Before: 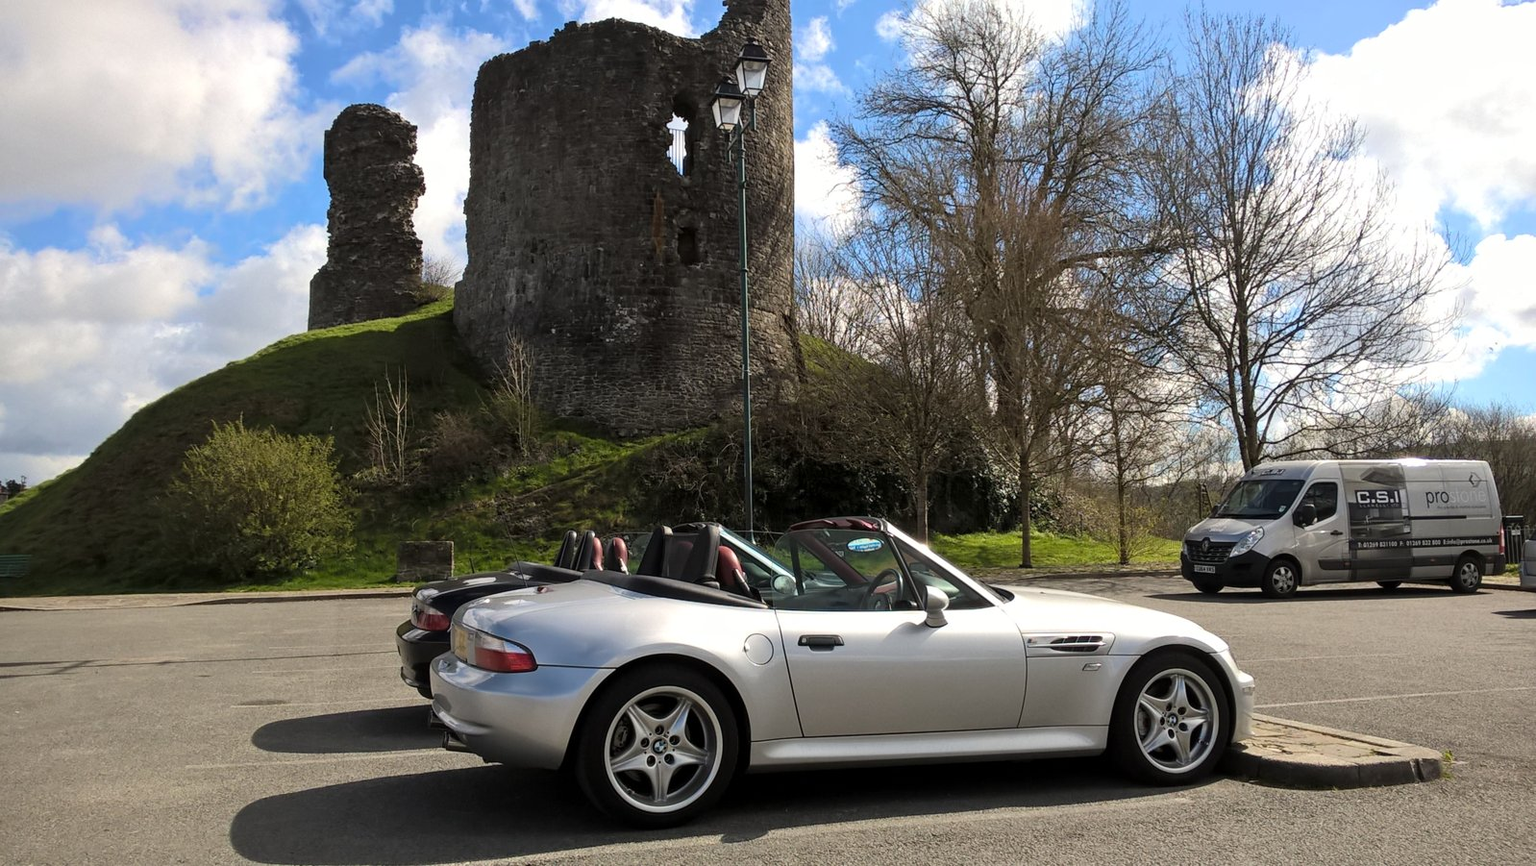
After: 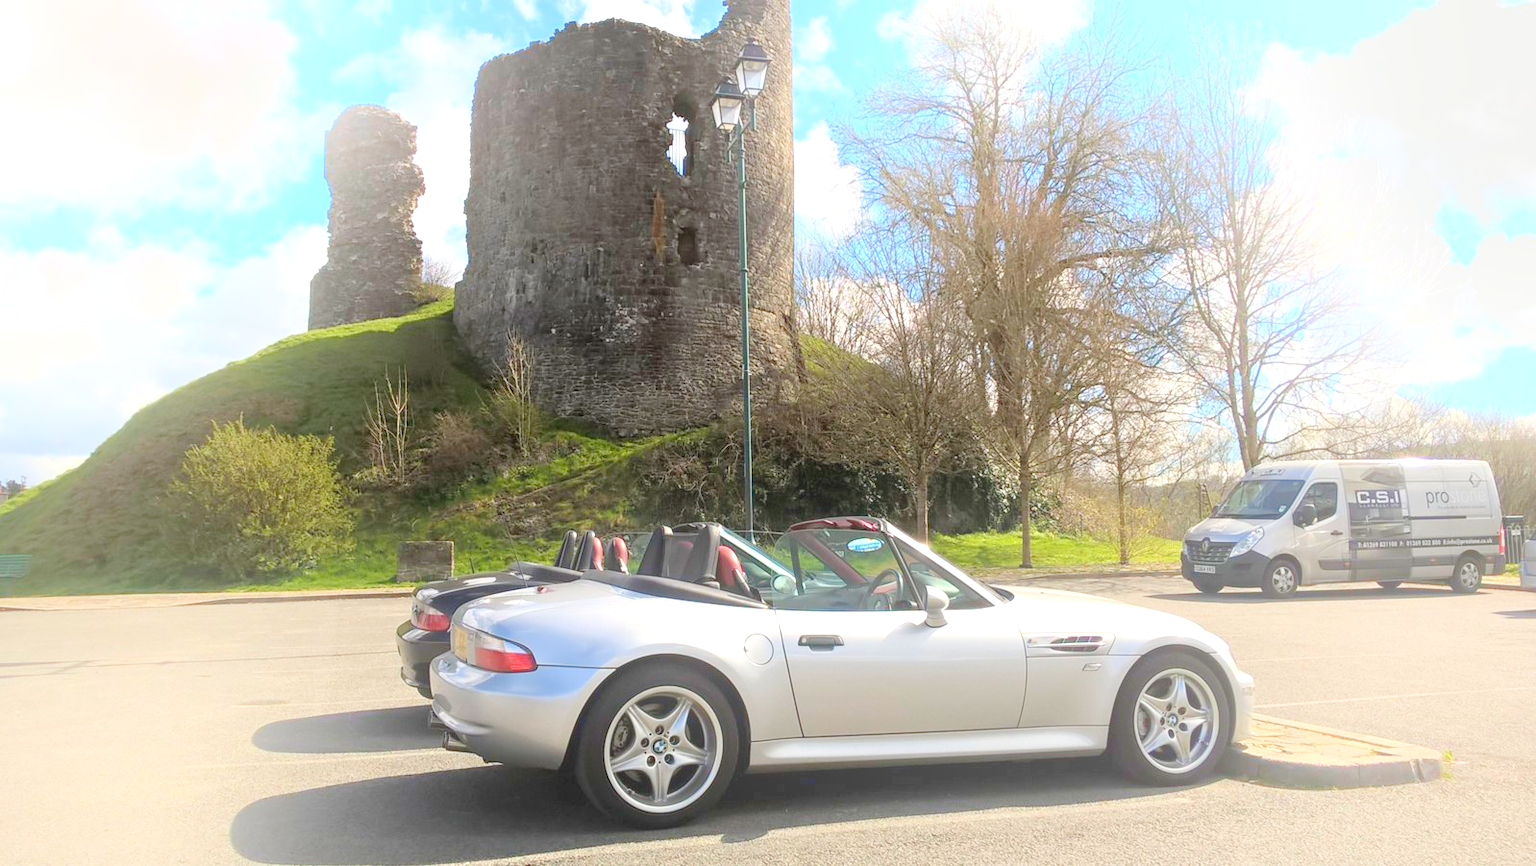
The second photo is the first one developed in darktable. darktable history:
bloom: on, module defaults
exposure: exposure 0.426 EV, compensate highlight preservation false
levels: levels [0, 0.397, 0.955]
